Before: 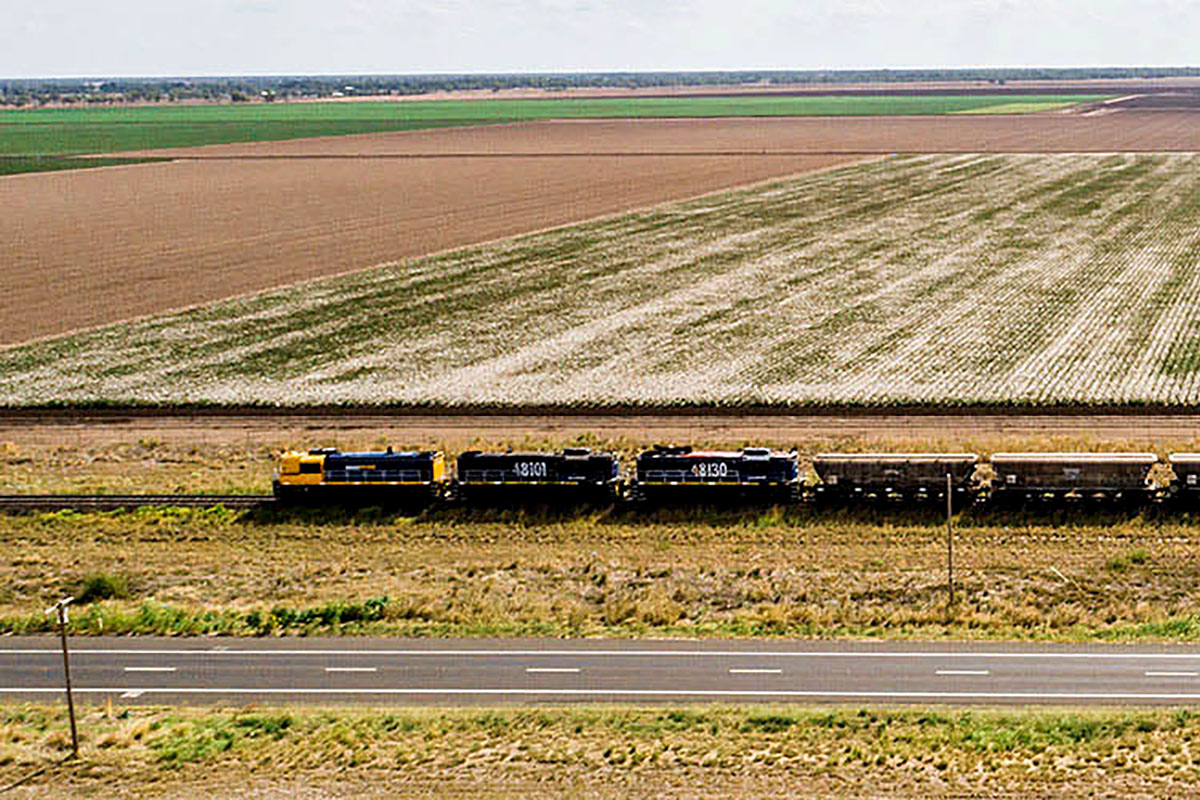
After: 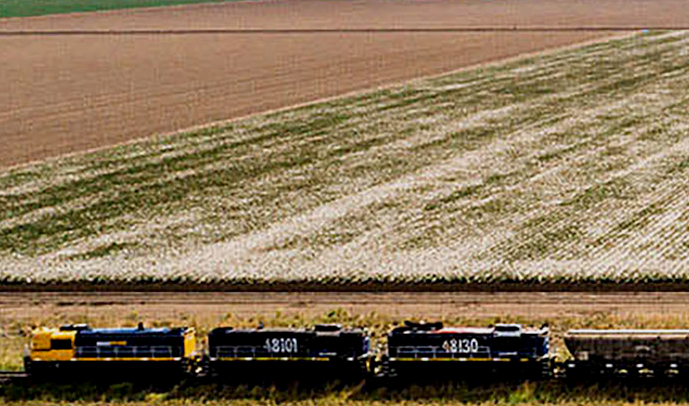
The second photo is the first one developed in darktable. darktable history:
crop: left 20.792%, top 15.519%, right 21.724%, bottom 33.704%
tone equalizer: mask exposure compensation -0.489 EV
exposure: black level correction 0.001, exposure -0.198 EV, compensate highlight preservation false
